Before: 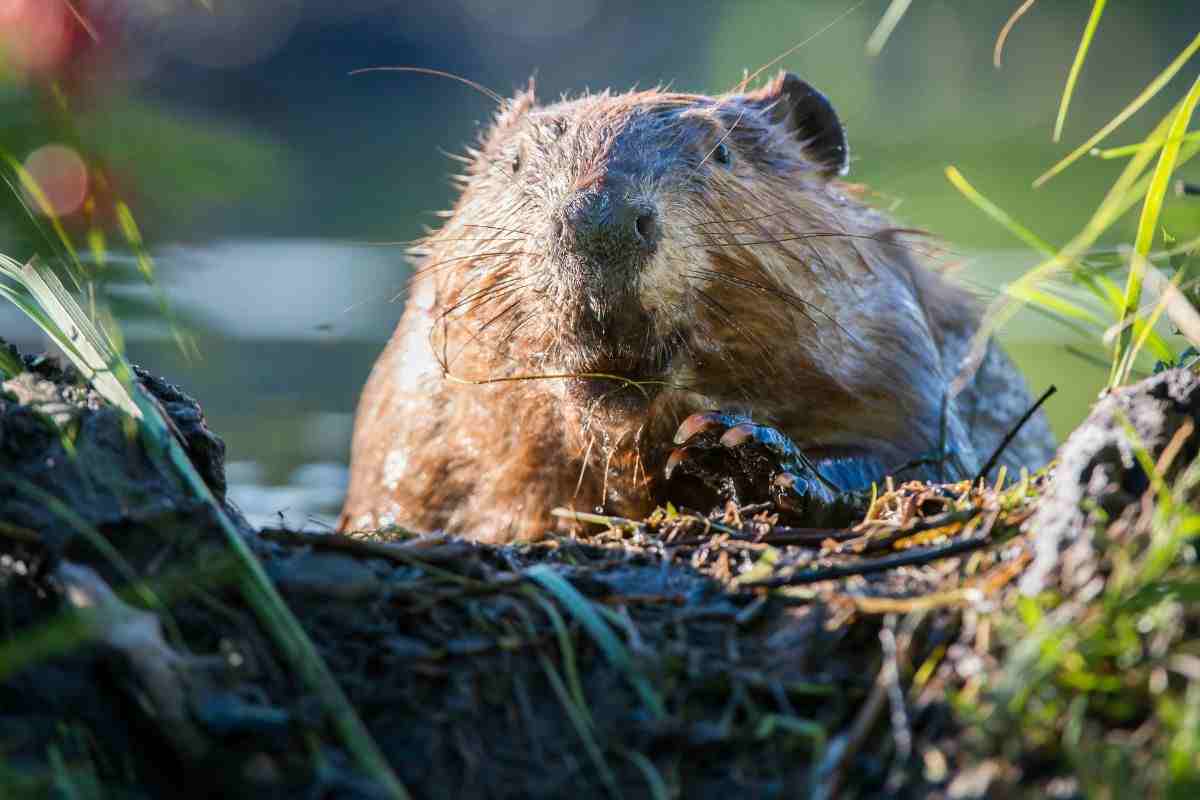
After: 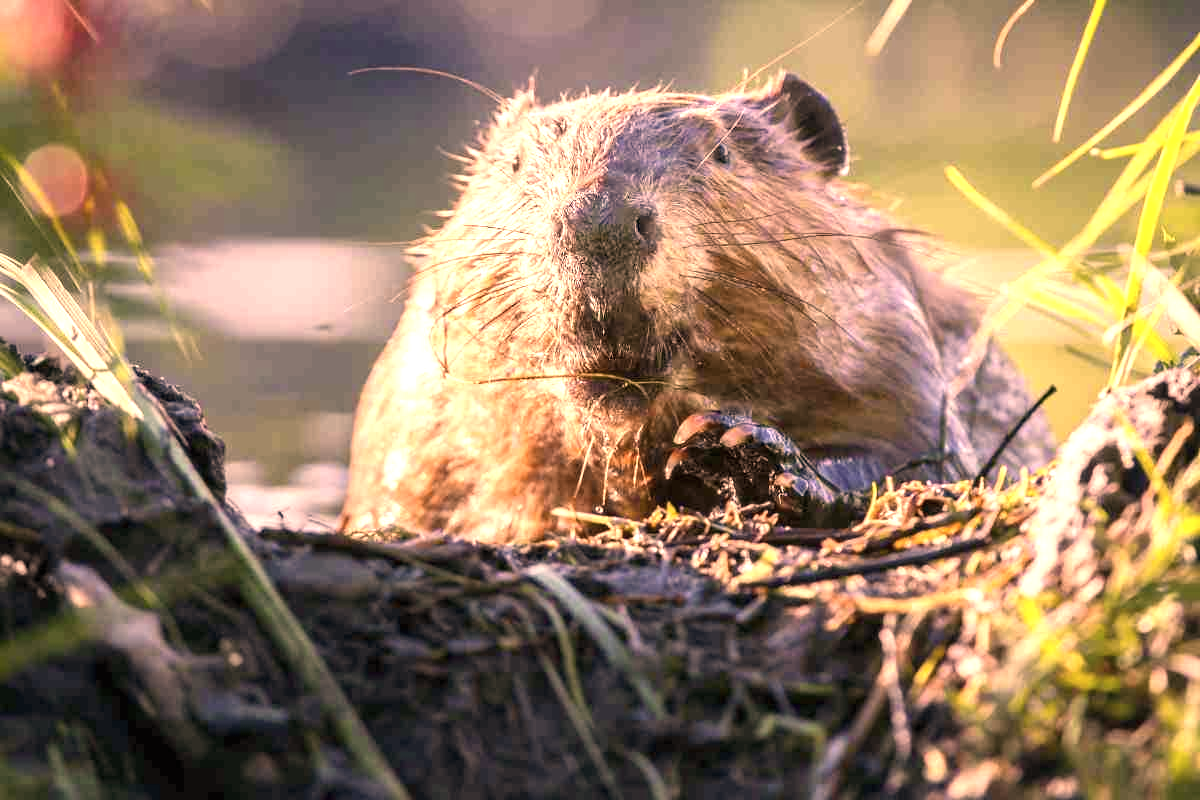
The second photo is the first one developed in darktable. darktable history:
exposure: black level correction 0, exposure 1 EV, compensate exposure bias true, compensate highlight preservation false
base curve: curves: ch0 [(0, 0) (0.283, 0.295) (1, 1)], preserve colors none
color correction: highlights a* 39.67, highlights b* 39.86, saturation 0.685
